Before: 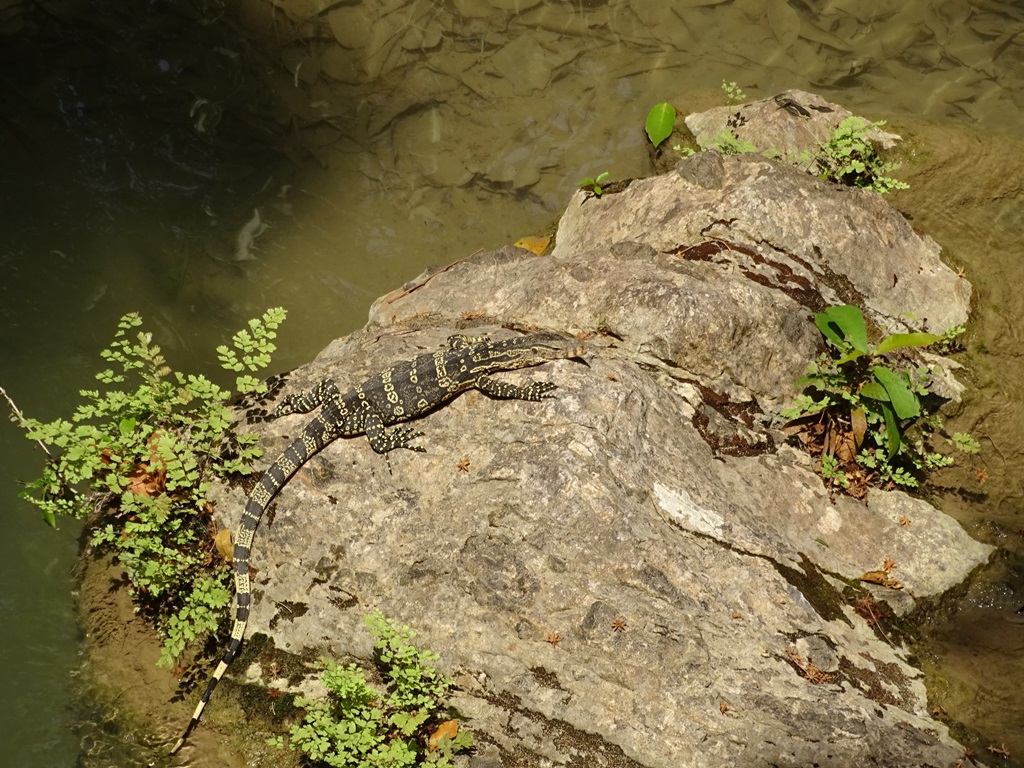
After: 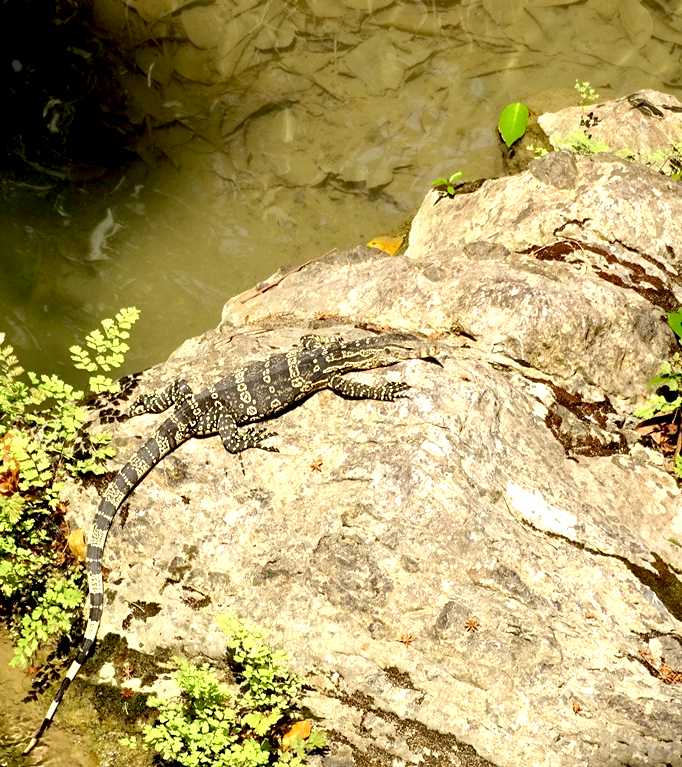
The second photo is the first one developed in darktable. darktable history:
crop and rotate: left 14.375%, right 18.973%
exposure: black level correction 0.011, exposure 1.082 EV, compensate highlight preservation false
